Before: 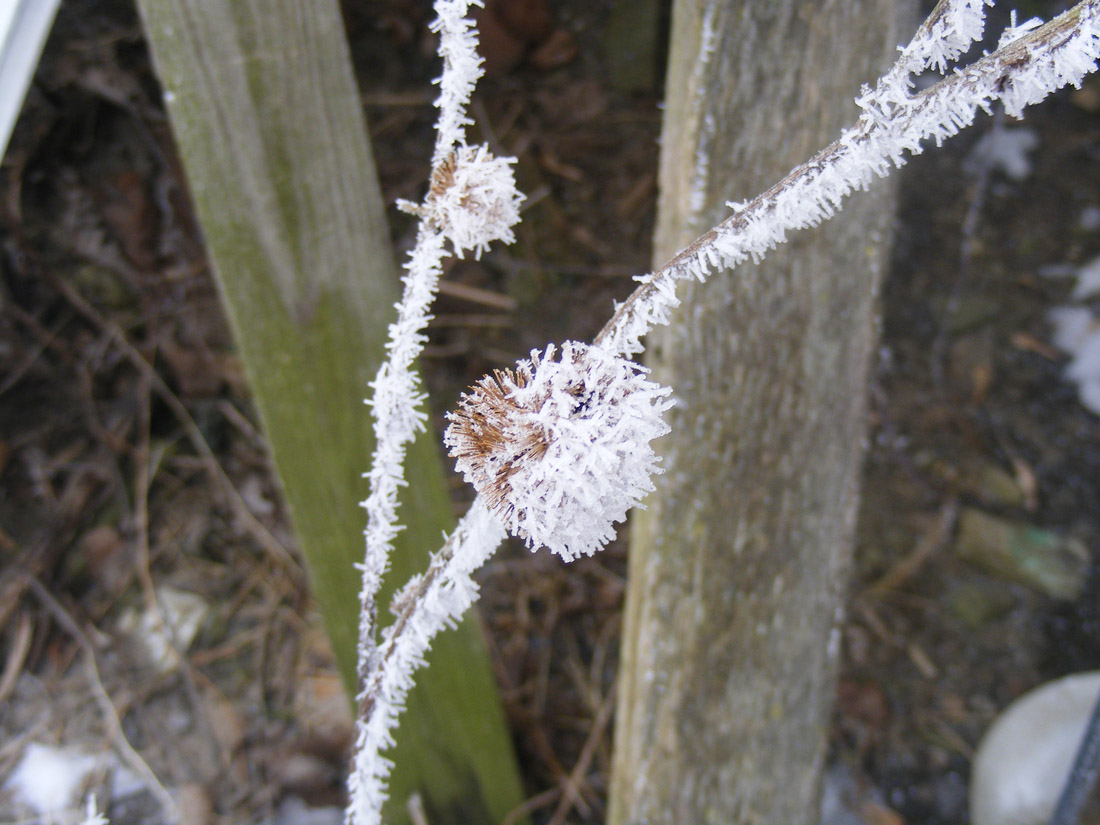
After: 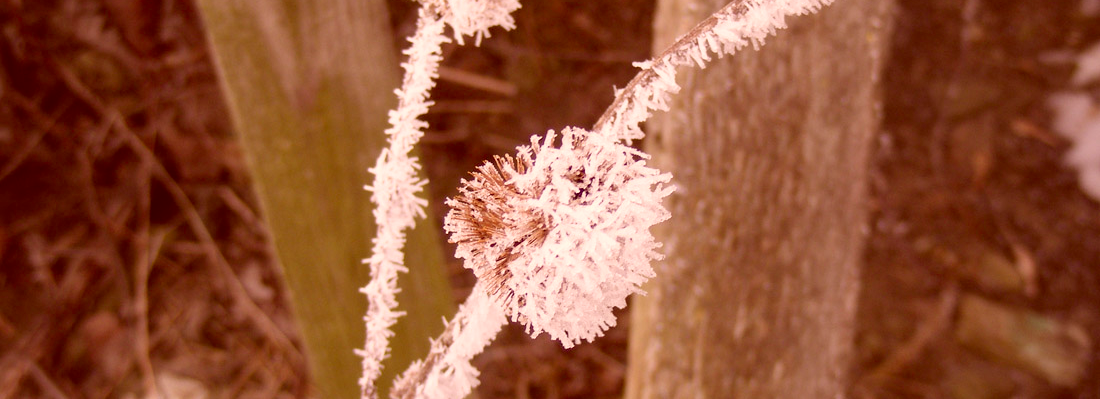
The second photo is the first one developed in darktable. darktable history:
color correction: highlights a* 9.03, highlights b* 8.71, shadows a* 40, shadows b* 40, saturation 0.8
white balance: red 1.127, blue 0.943
crop and rotate: top 26.056%, bottom 25.543%
